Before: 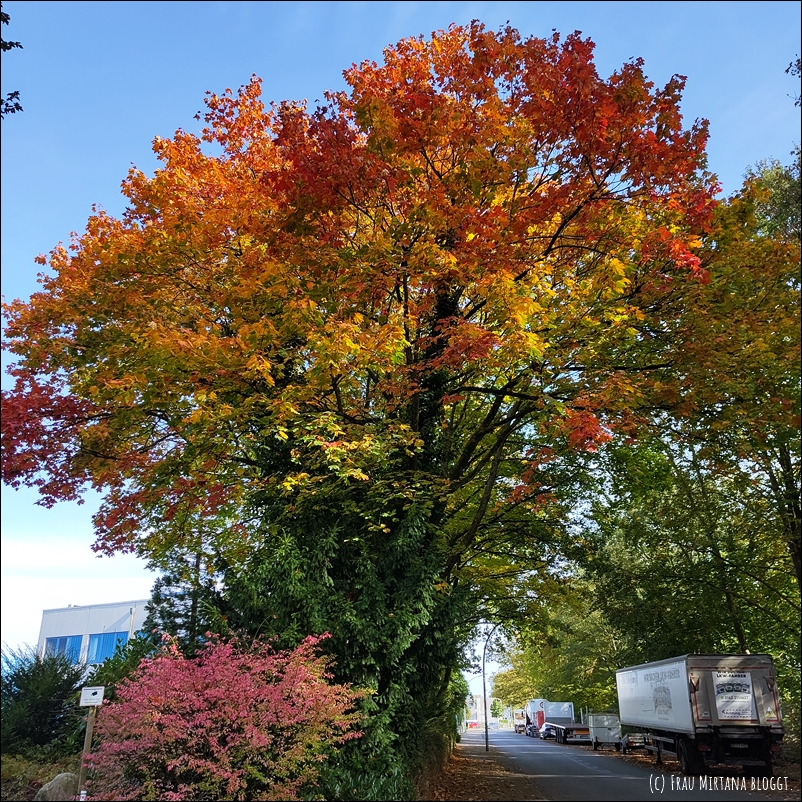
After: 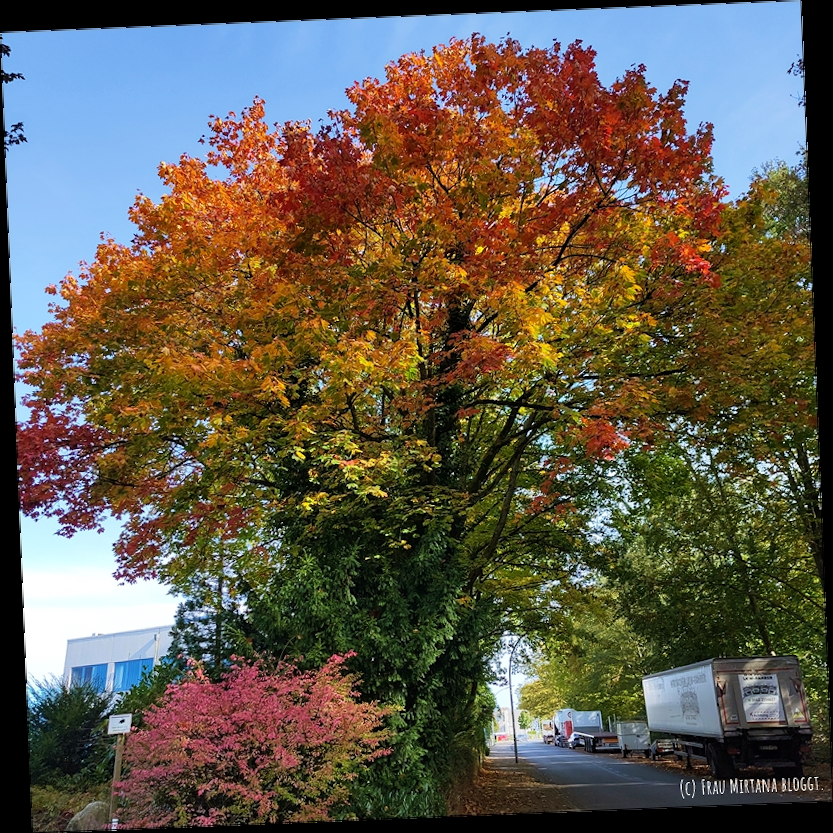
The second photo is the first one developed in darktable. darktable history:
rotate and perspective: rotation -2.29°, automatic cropping off
velvia: on, module defaults
